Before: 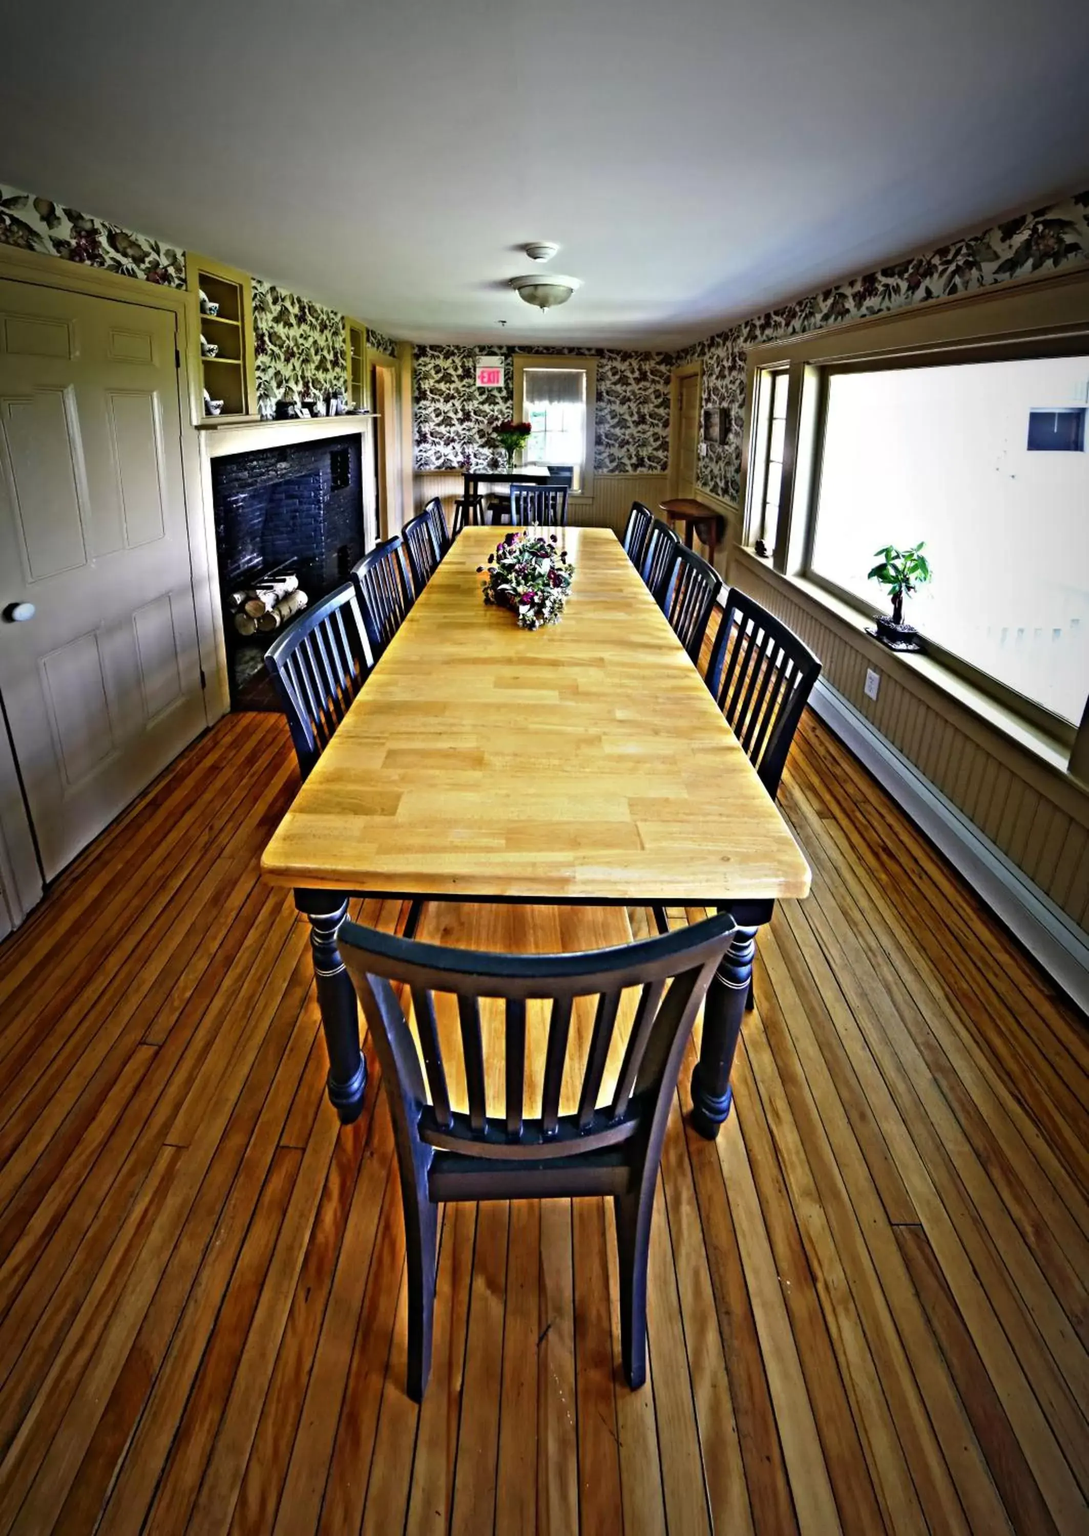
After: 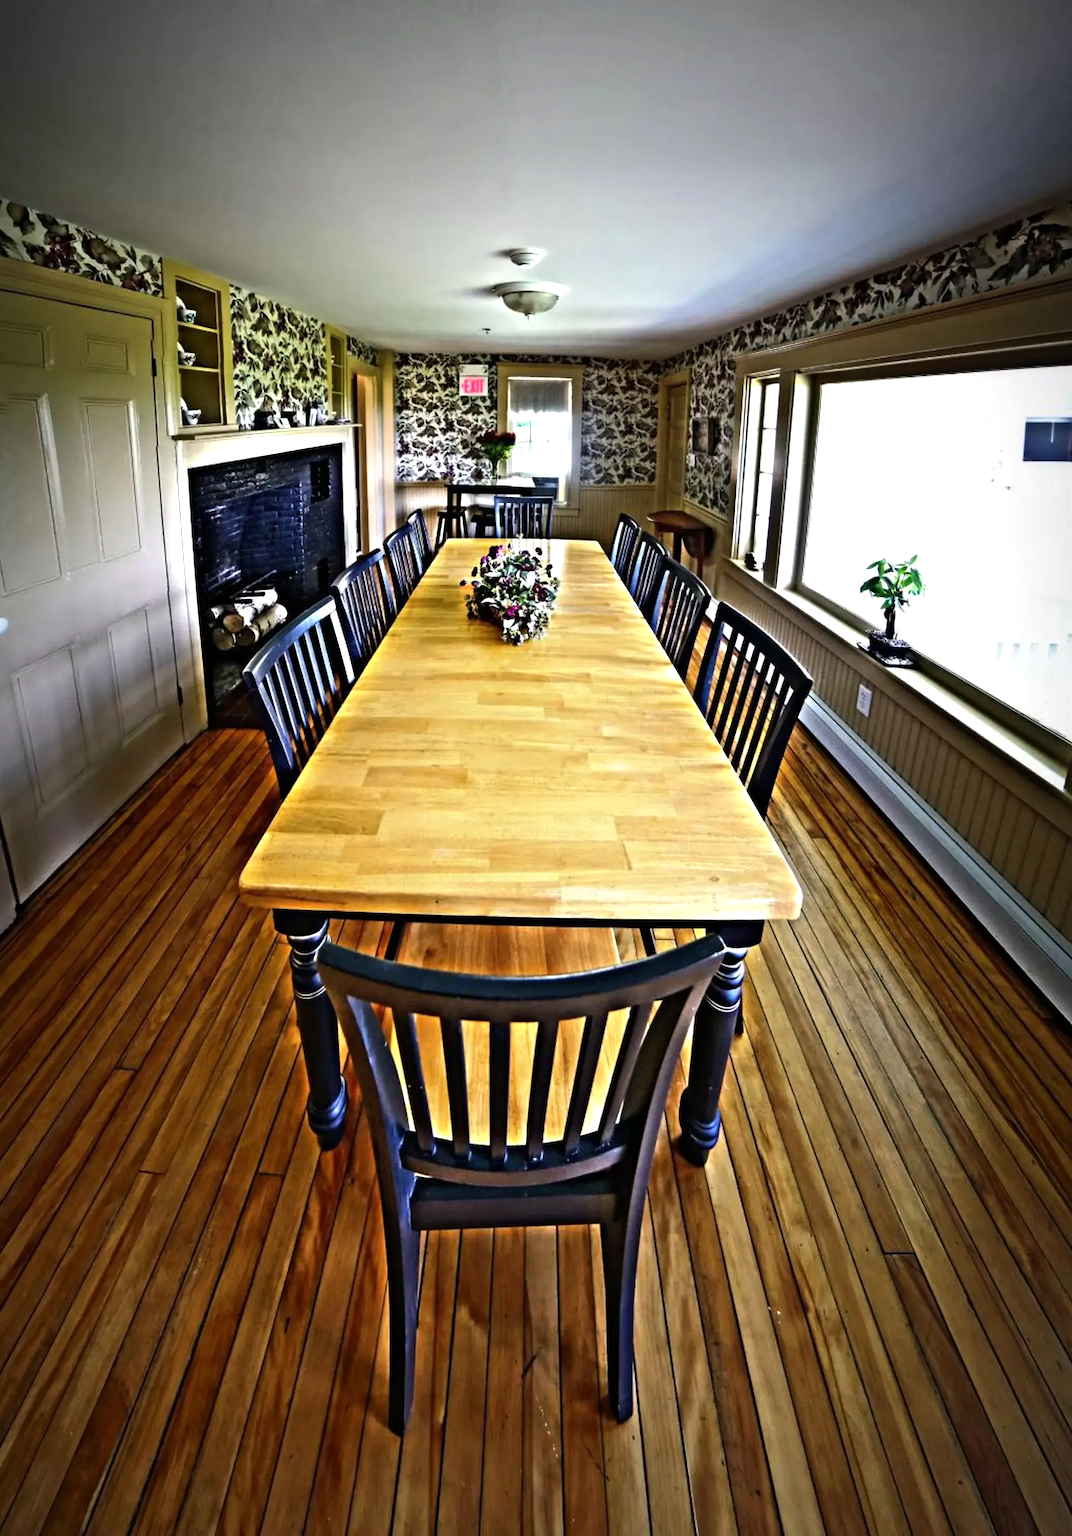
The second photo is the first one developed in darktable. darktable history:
crop and rotate: left 2.536%, right 1.107%, bottom 2.246%
tone equalizer: -8 EV -0.417 EV, -7 EV -0.389 EV, -6 EV -0.333 EV, -5 EV -0.222 EV, -3 EV 0.222 EV, -2 EV 0.333 EV, -1 EV 0.389 EV, +0 EV 0.417 EV, edges refinement/feathering 500, mask exposure compensation -1.57 EV, preserve details no
